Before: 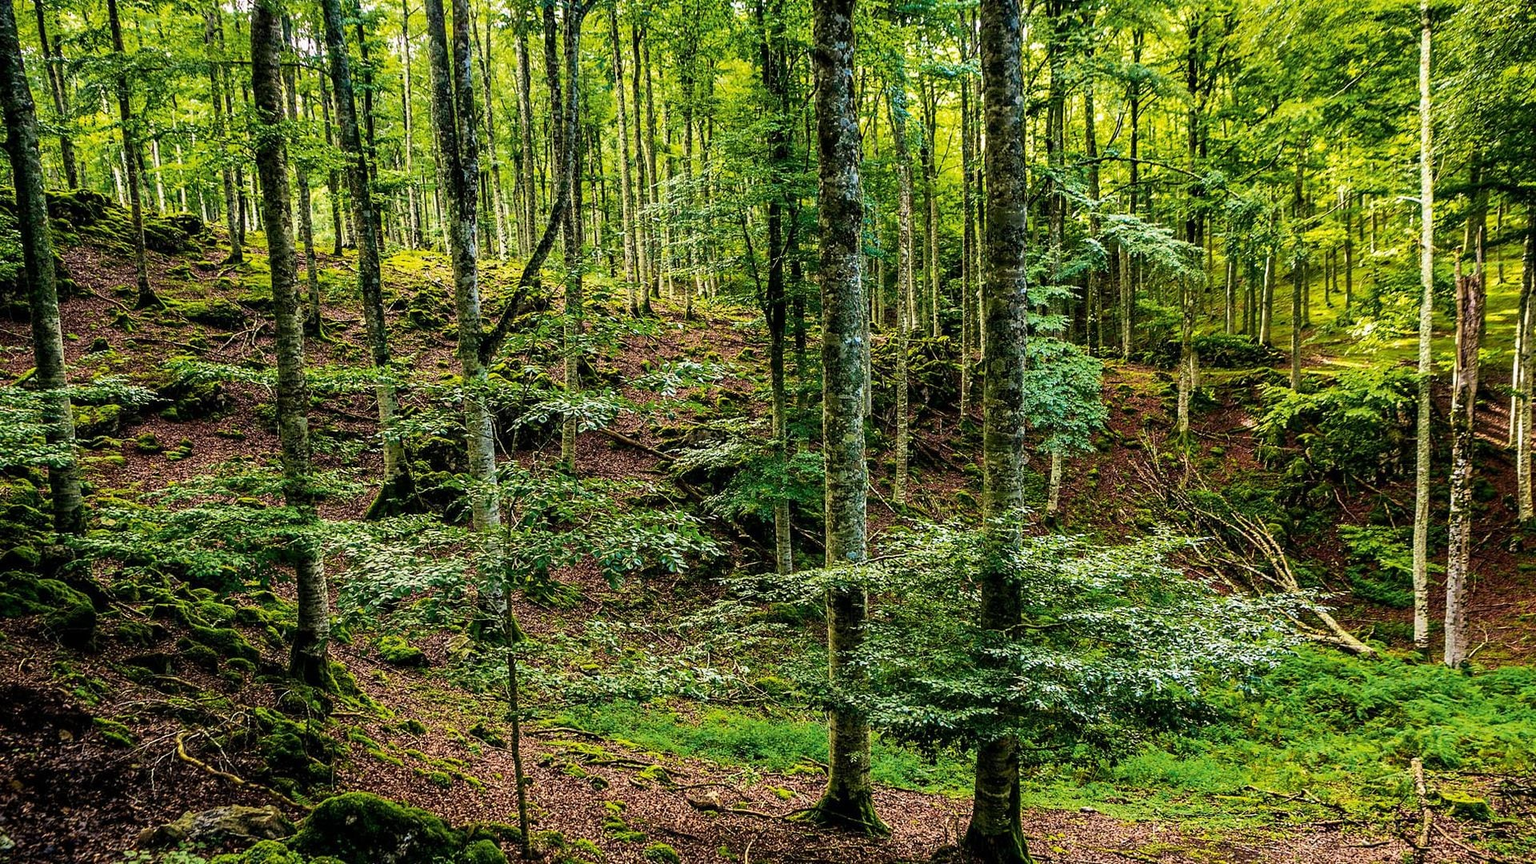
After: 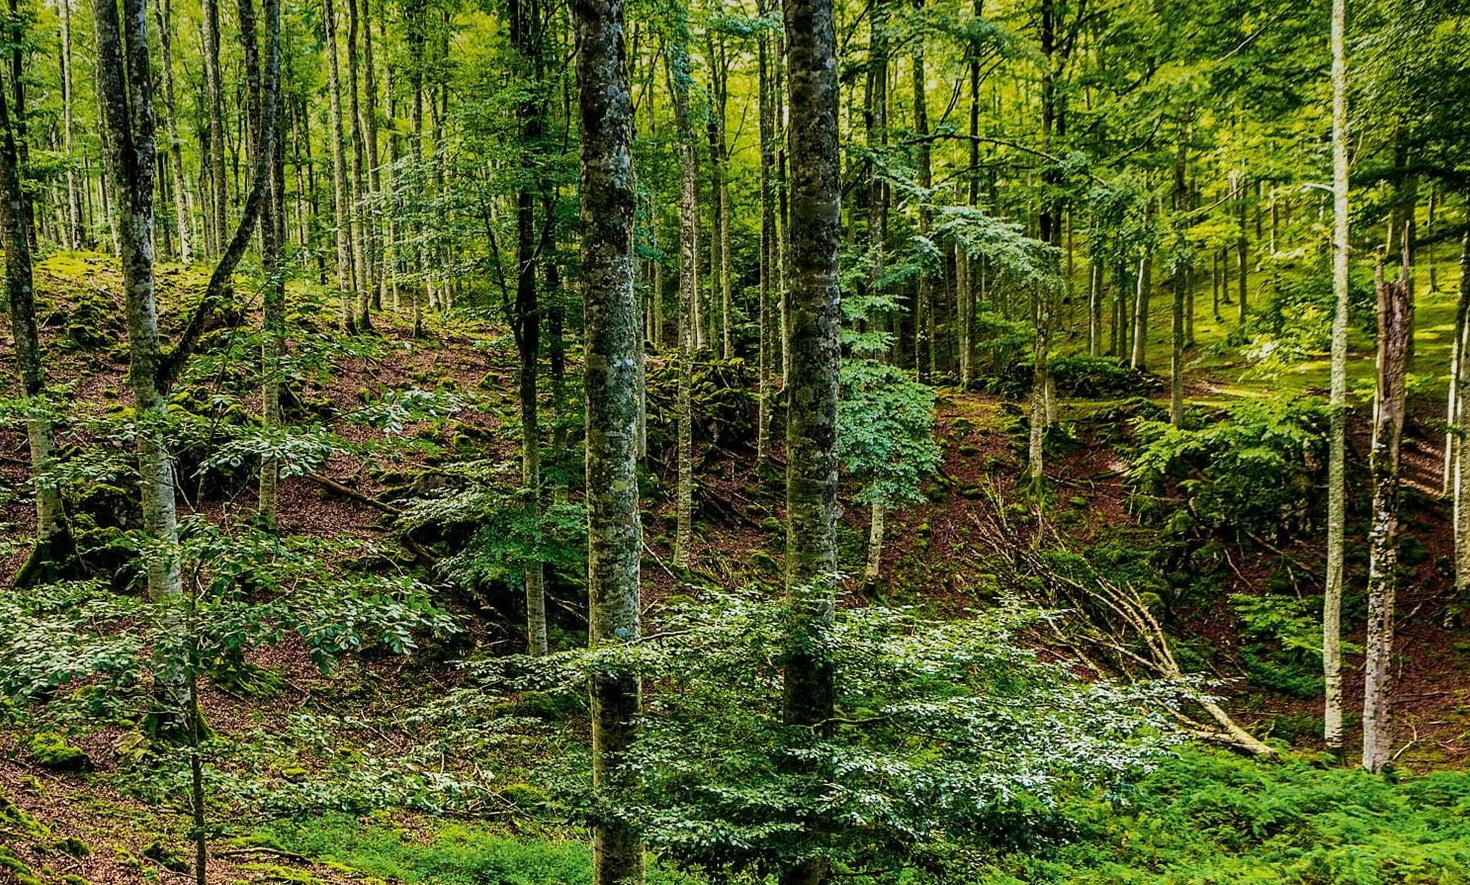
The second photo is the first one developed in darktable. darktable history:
graduated density: on, module defaults
crop: left 23.095%, top 5.827%, bottom 11.854%
